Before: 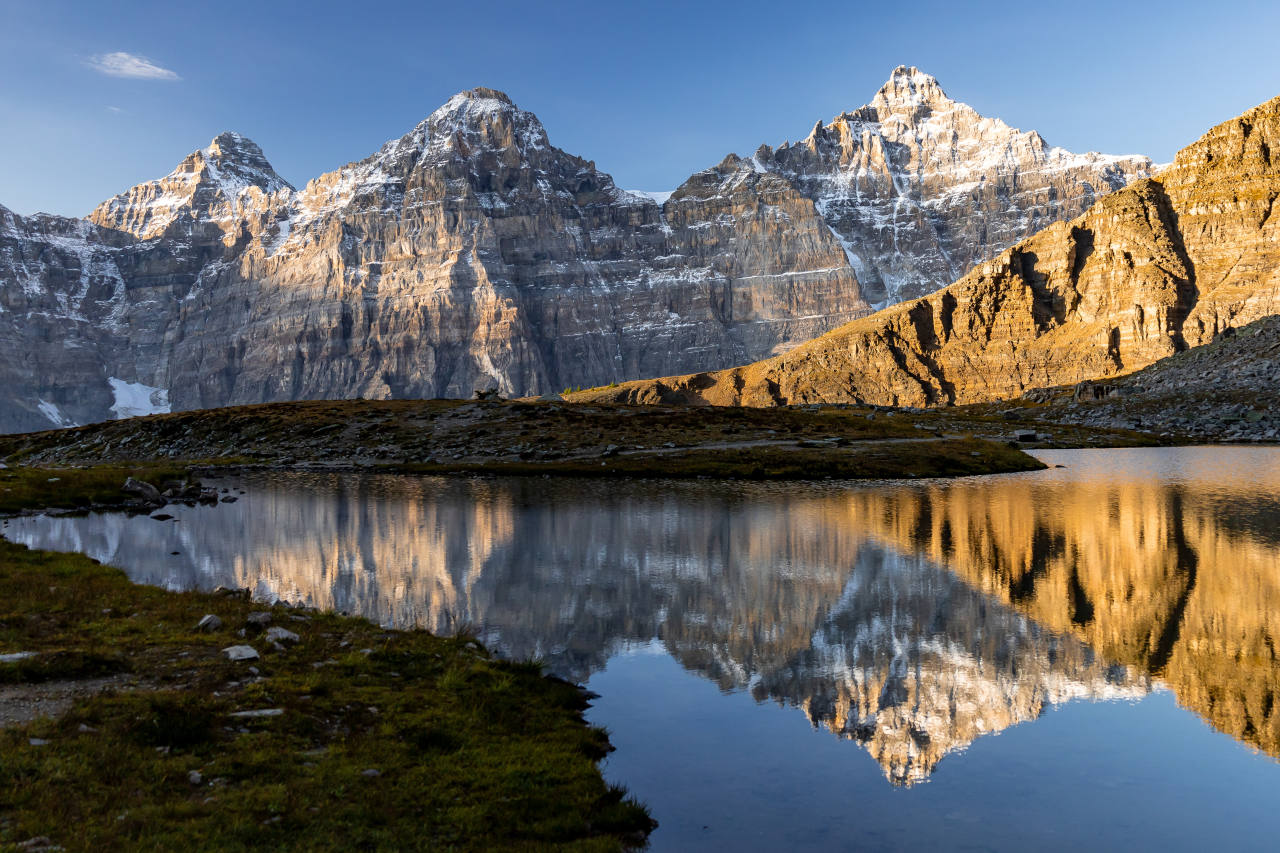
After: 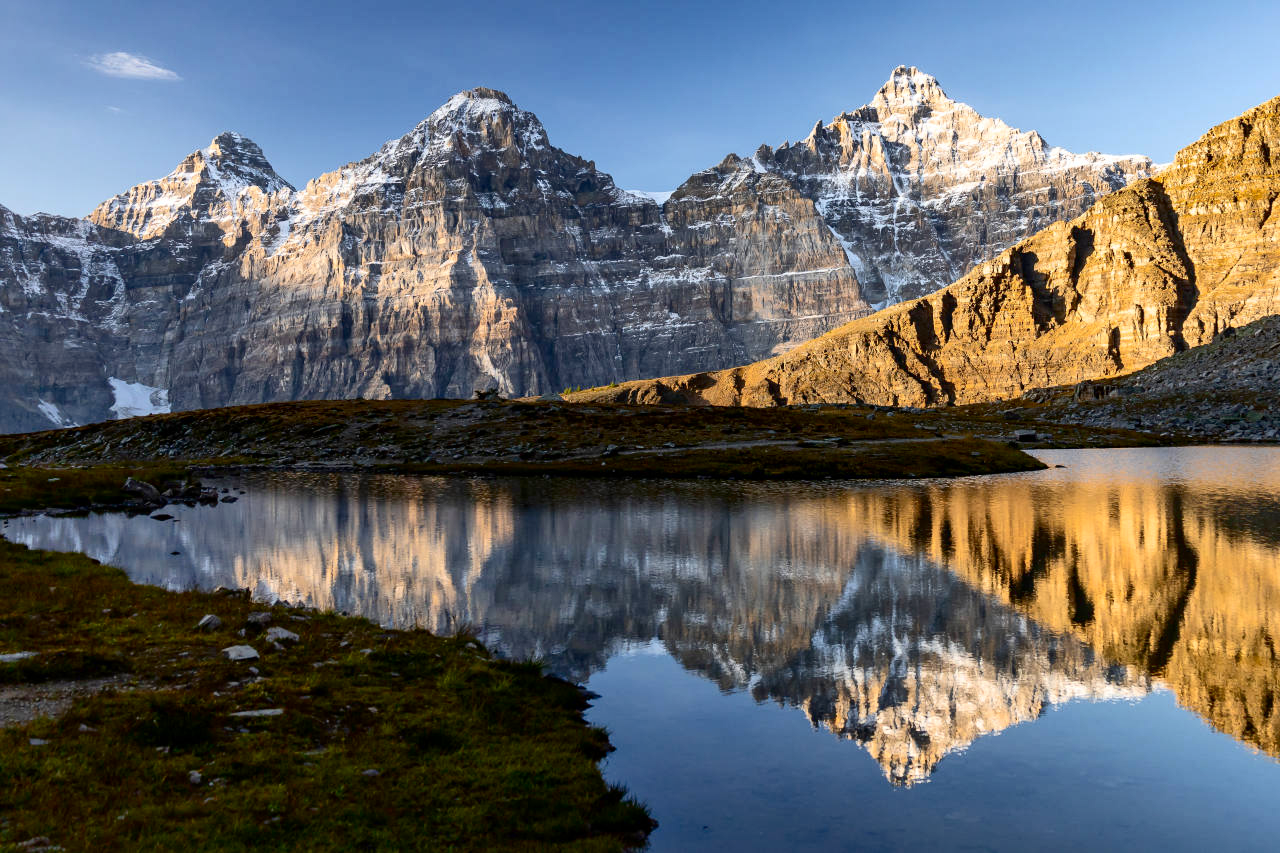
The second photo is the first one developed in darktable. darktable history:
contrast brightness saturation: contrast 0.28
shadows and highlights: on, module defaults
